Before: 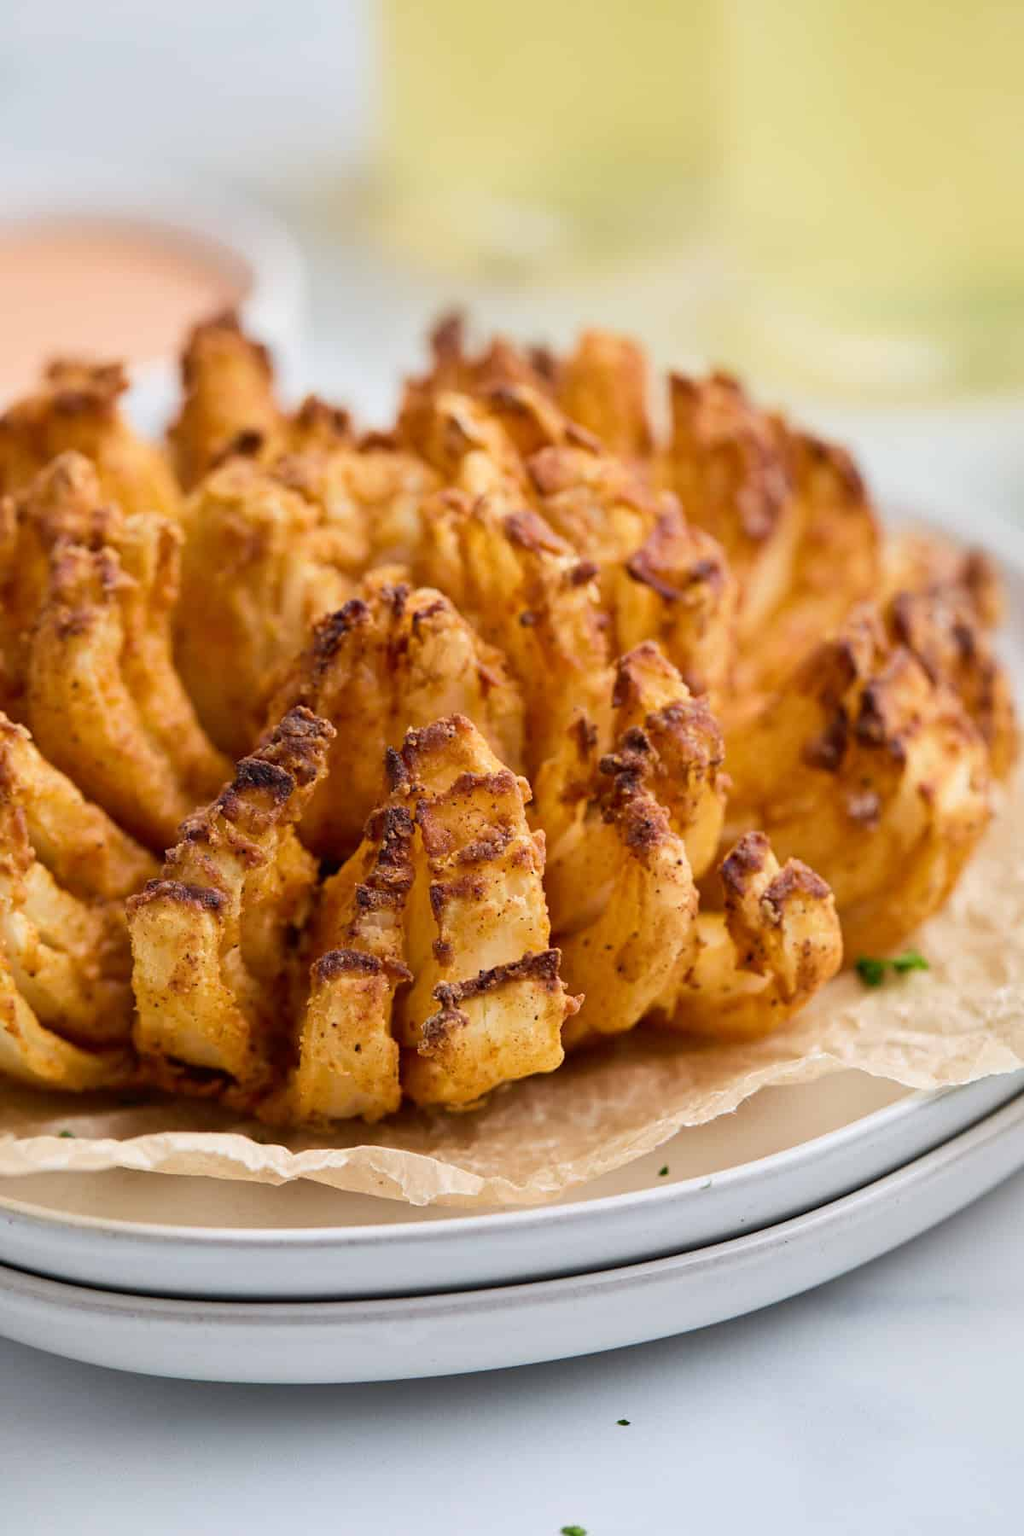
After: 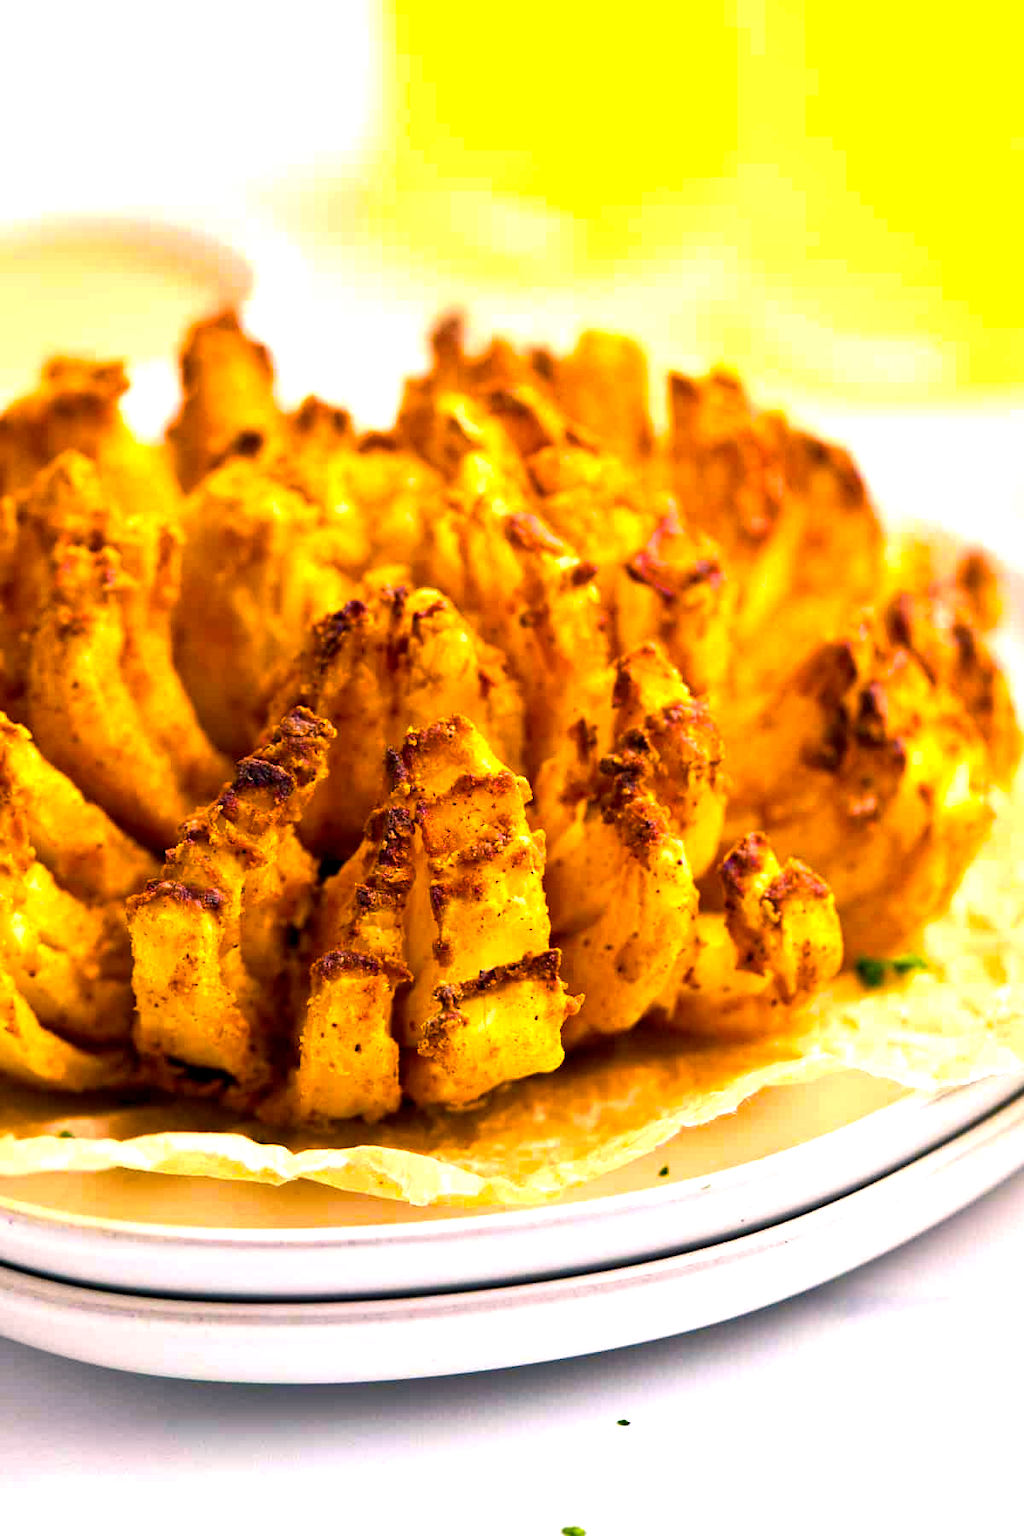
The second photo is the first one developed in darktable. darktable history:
color correction: highlights a* 11.97, highlights b* 12.28
exposure: exposure 0.549 EV, compensate exposure bias true, compensate highlight preservation false
color balance rgb: shadows lift › chroma 5.165%, shadows lift › hue 238.32°, global offset › luminance -0.478%, perceptual saturation grading › global saturation 29.645%, perceptual brilliance grading › global brilliance 15.275%, perceptual brilliance grading › shadows -35.581%, global vibrance 50.552%
